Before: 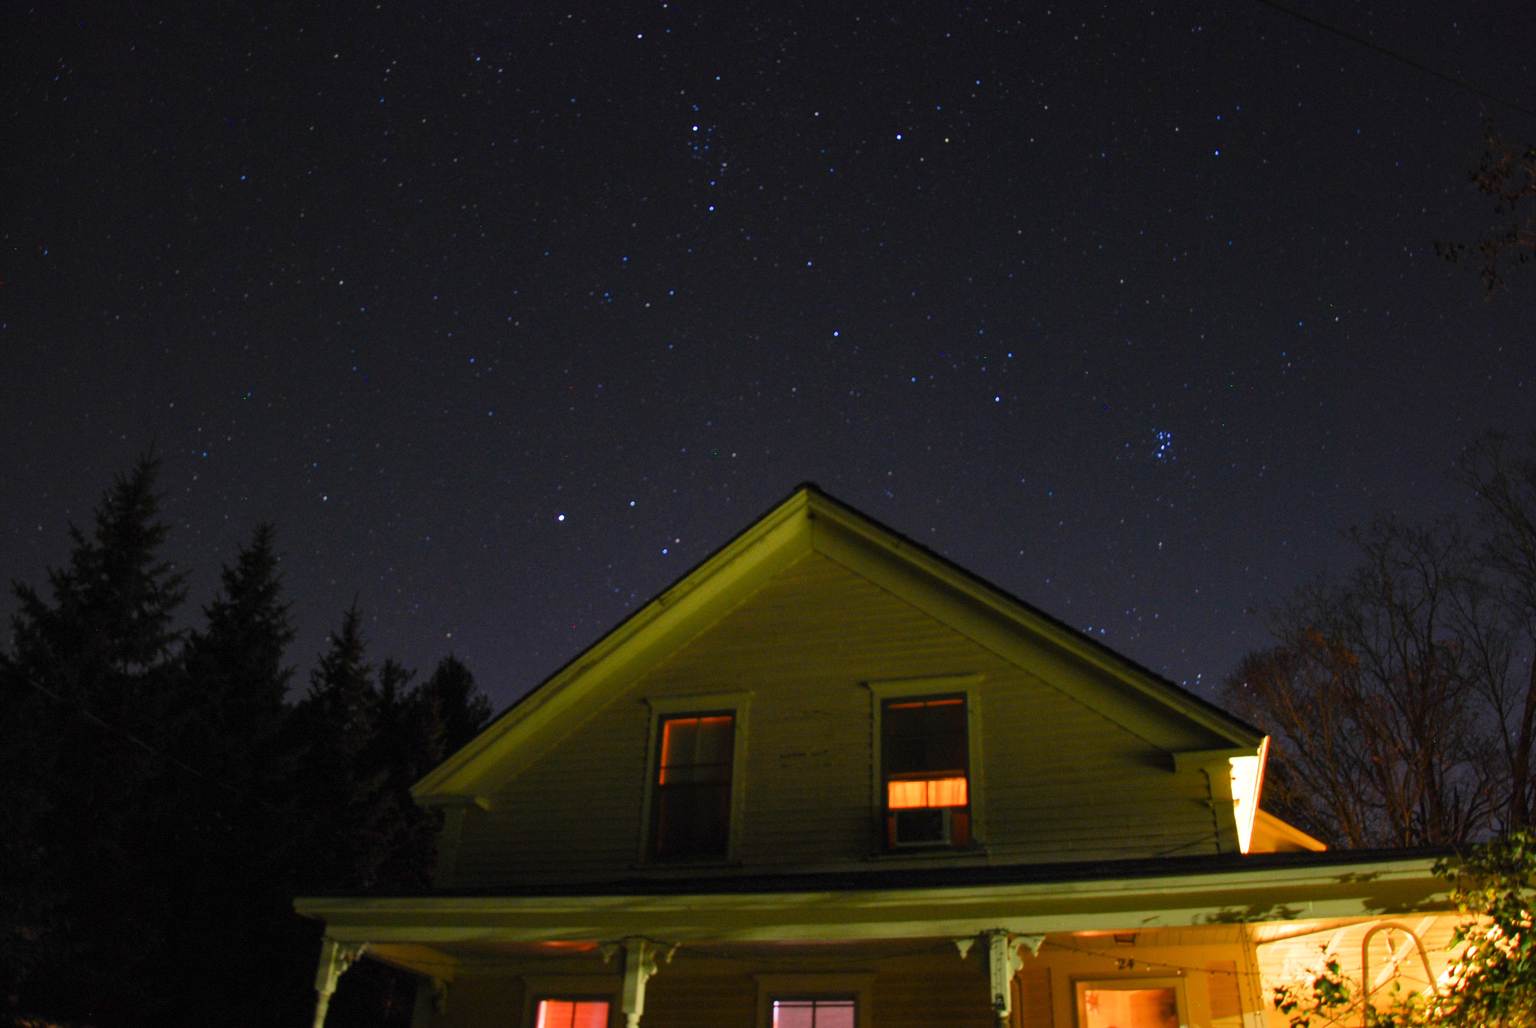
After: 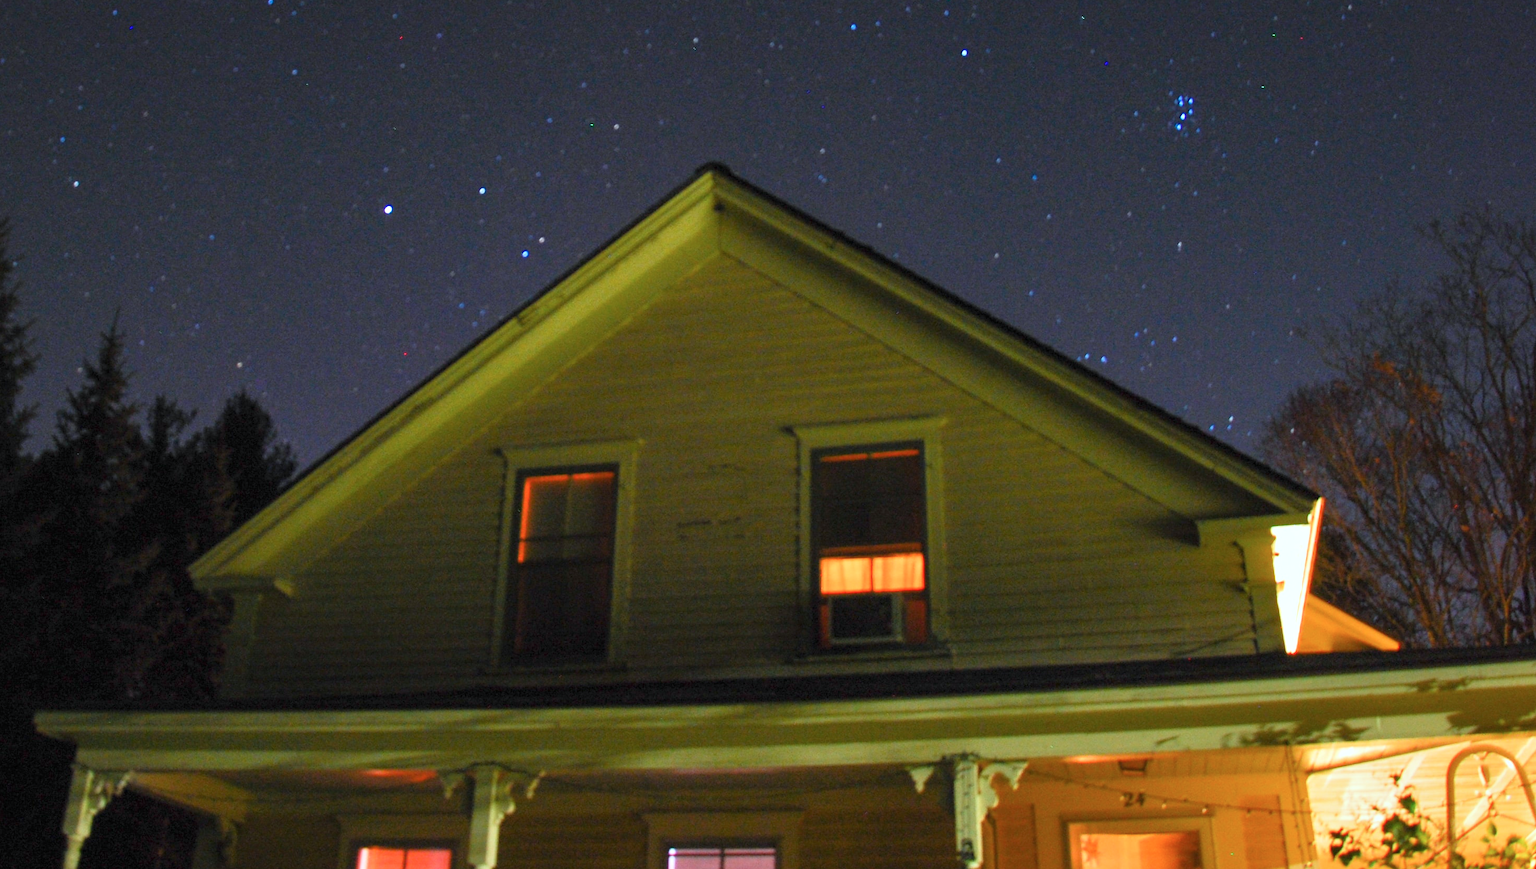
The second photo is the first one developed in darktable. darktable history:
tone equalizer: -8 EV 0.963 EV, -7 EV 1.01 EV, -6 EV 0.996 EV, -5 EV 1 EV, -4 EV 1.01 EV, -3 EV 0.763 EV, -2 EV 0.52 EV, -1 EV 0.257 EV
color correction: highlights a* -3.99, highlights b* -10.98
crop and rotate: left 17.454%, top 34.986%, right 6.867%, bottom 0.99%
